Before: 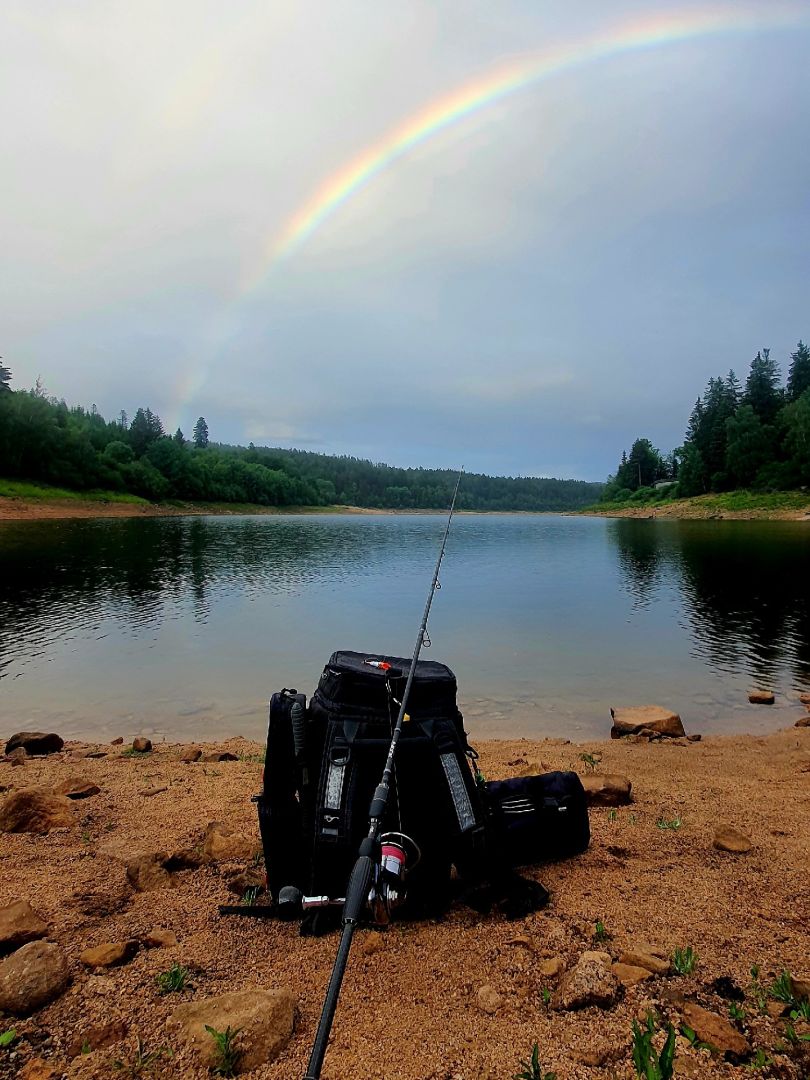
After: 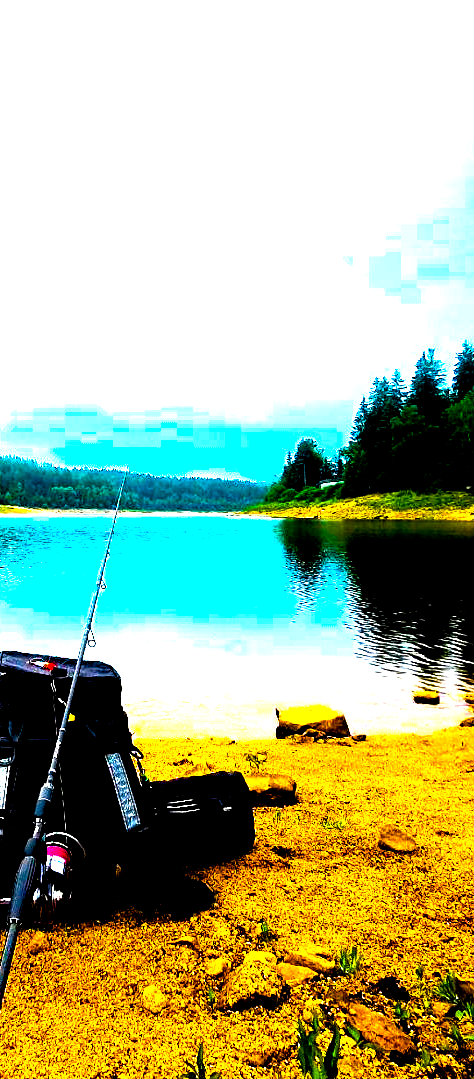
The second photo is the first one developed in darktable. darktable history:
exposure: black level correction 0.01, exposure 1 EV, compensate highlight preservation false
color balance rgb: linear chroma grading › global chroma 20%, perceptual saturation grading › global saturation 65%, perceptual saturation grading › highlights 60%, perceptual saturation grading › mid-tones 50%, perceptual saturation grading › shadows 50%, perceptual brilliance grading › global brilliance 30%, perceptual brilliance grading › highlights 50%, perceptual brilliance grading › mid-tones 50%, perceptual brilliance grading › shadows -22%, global vibrance 20%
crop: left 41.402%
